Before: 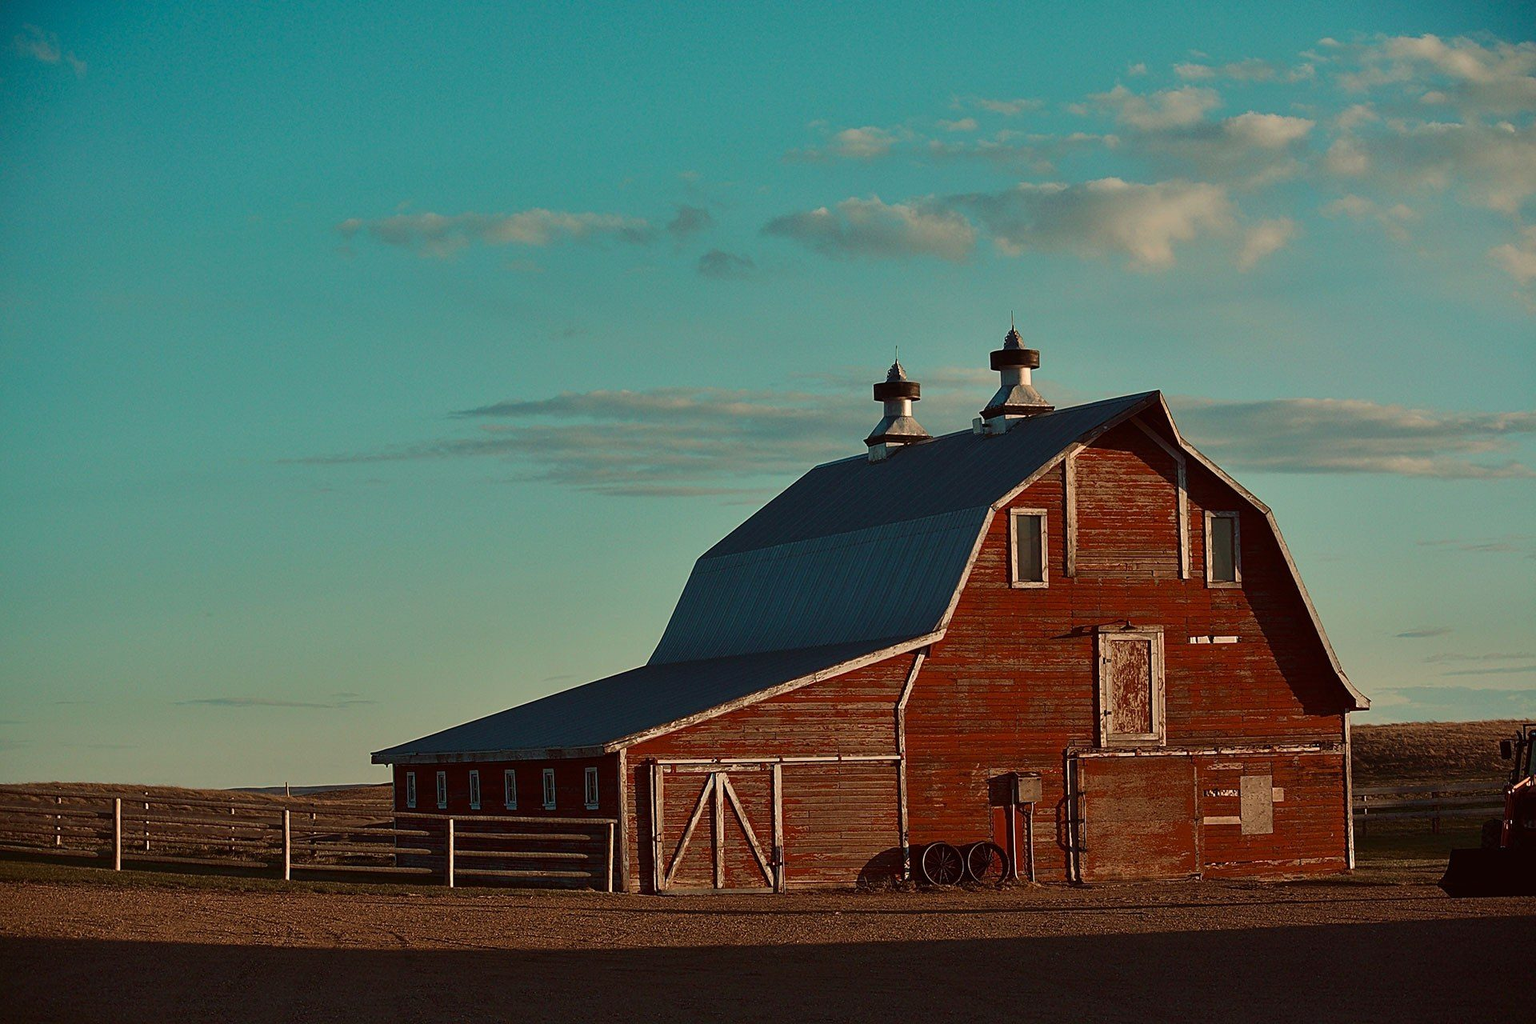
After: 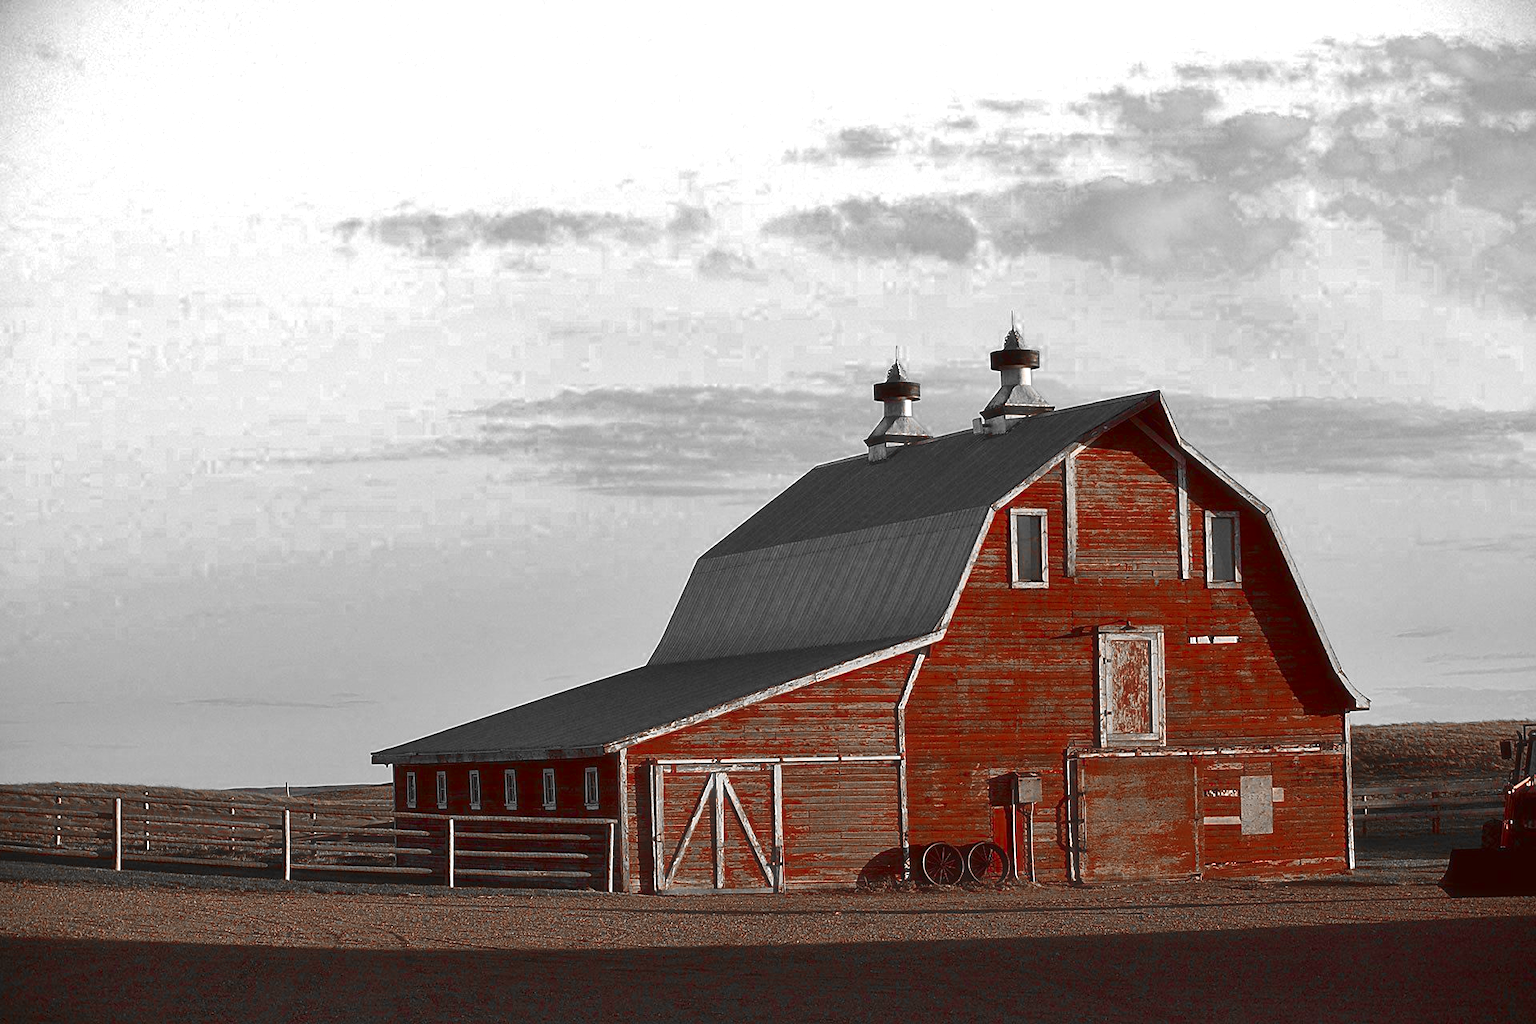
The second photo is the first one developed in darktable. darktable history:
haze removal: strength -0.05
exposure: exposure 1 EV, compensate highlight preservation false
color zones: curves: ch0 [(0, 0.352) (0.143, 0.407) (0.286, 0.386) (0.429, 0.431) (0.571, 0.829) (0.714, 0.853) (0.857, 0.833) (1, 0.352)]; ch1 [(0, 0.604) (0.072, 0.726) (0.096, 0.608) (0.205, 0.007) (0.571, -0.006) (0.839, -0.013) (0.857, -0.012) (1, 0.604)]
